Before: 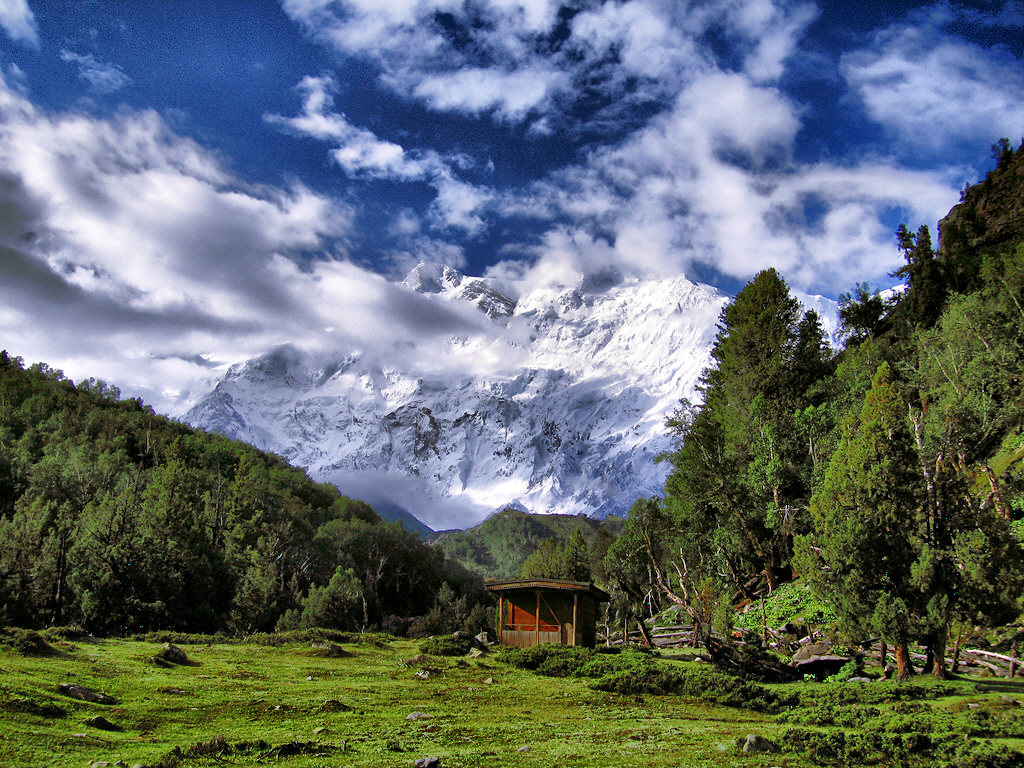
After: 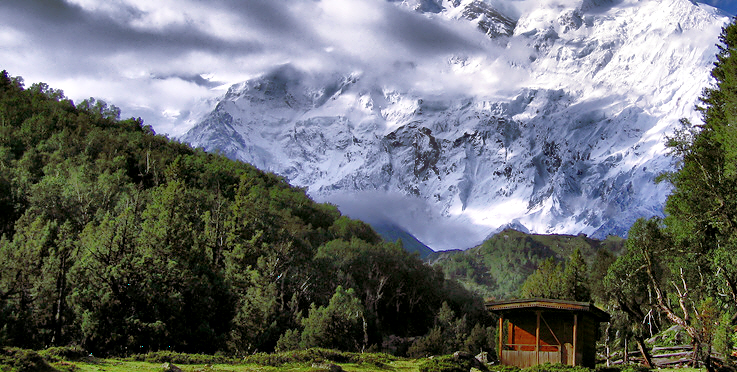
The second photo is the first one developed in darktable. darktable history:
rotate and perspective: automatic cropping original format, crop left 0, crop top 0
local contrast: mode bilateral grid, contrast 20, coarseness 50, detail 120%, midtone range 0.2
crop: top 36.498%, right 27.964%, bottom 14.995%
